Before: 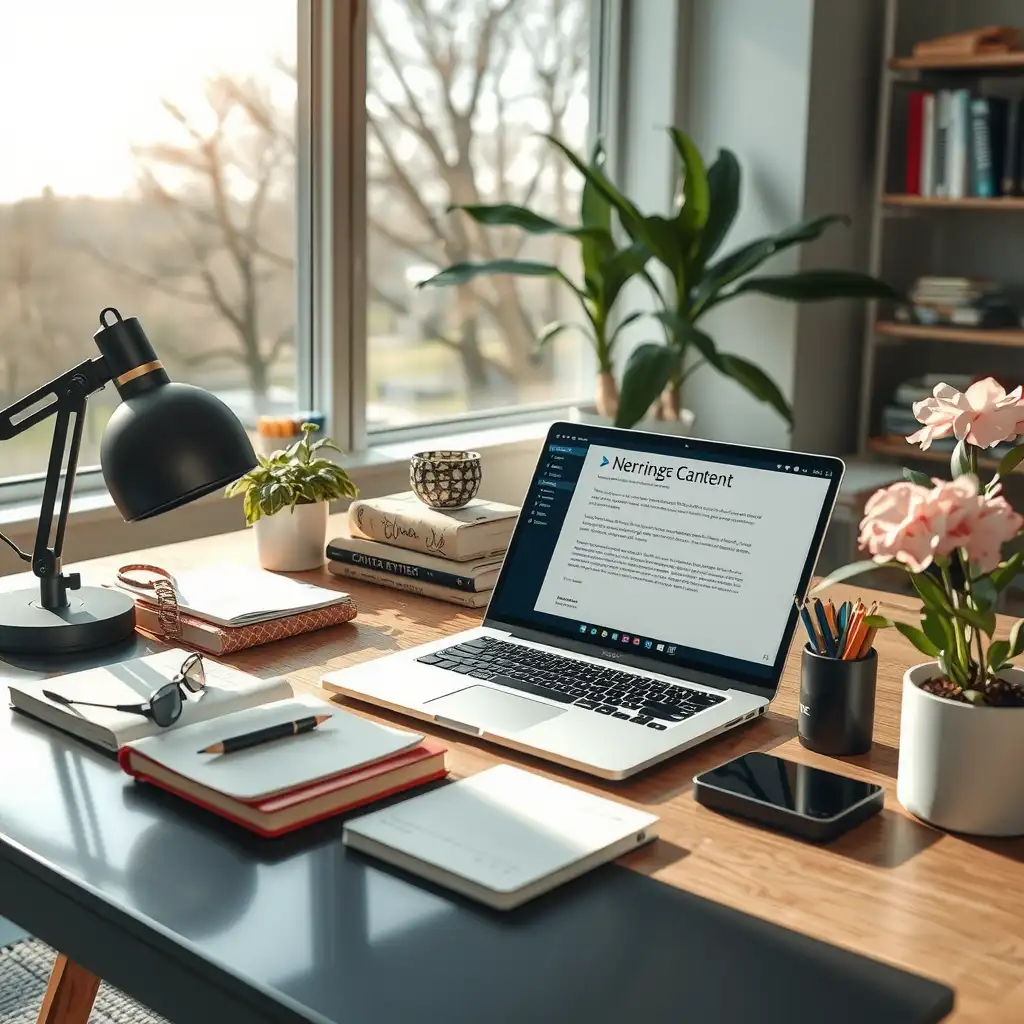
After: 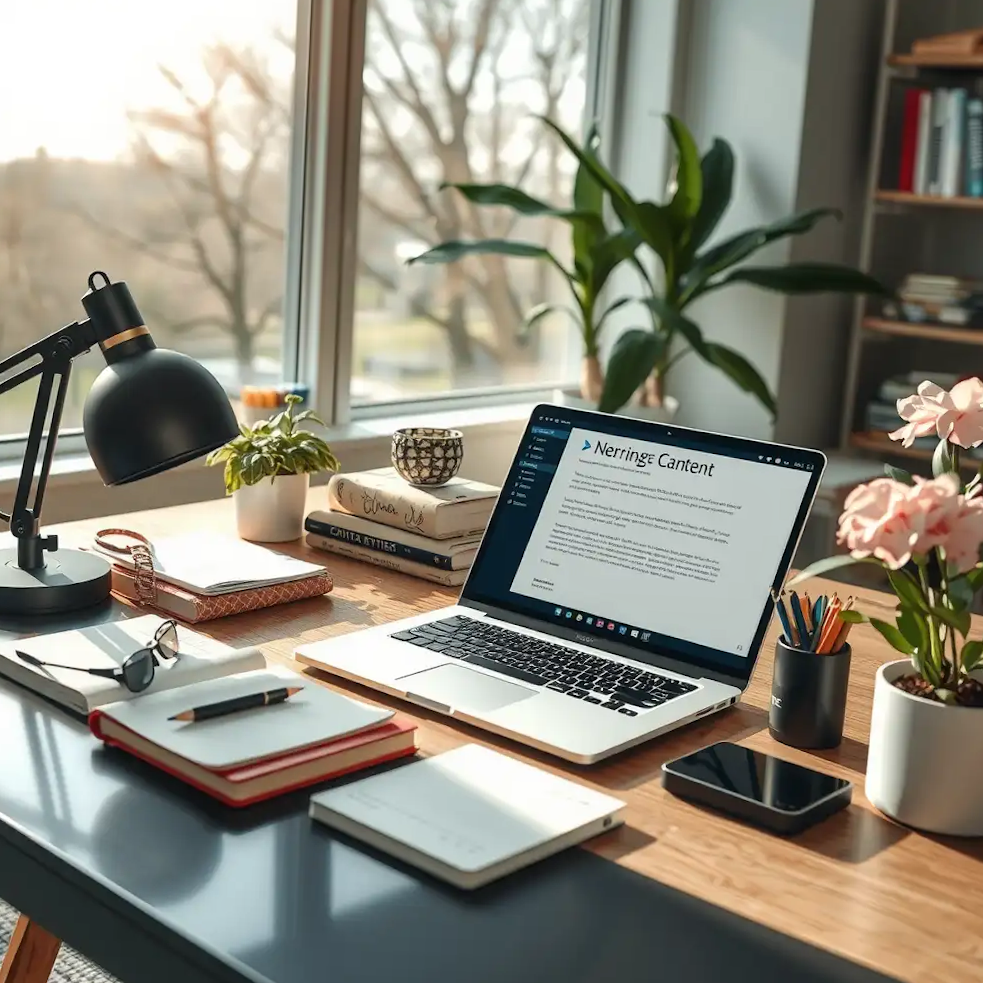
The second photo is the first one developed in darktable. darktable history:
crop and rotate: angle -2.38°
tone equalizer: on, module defaults
